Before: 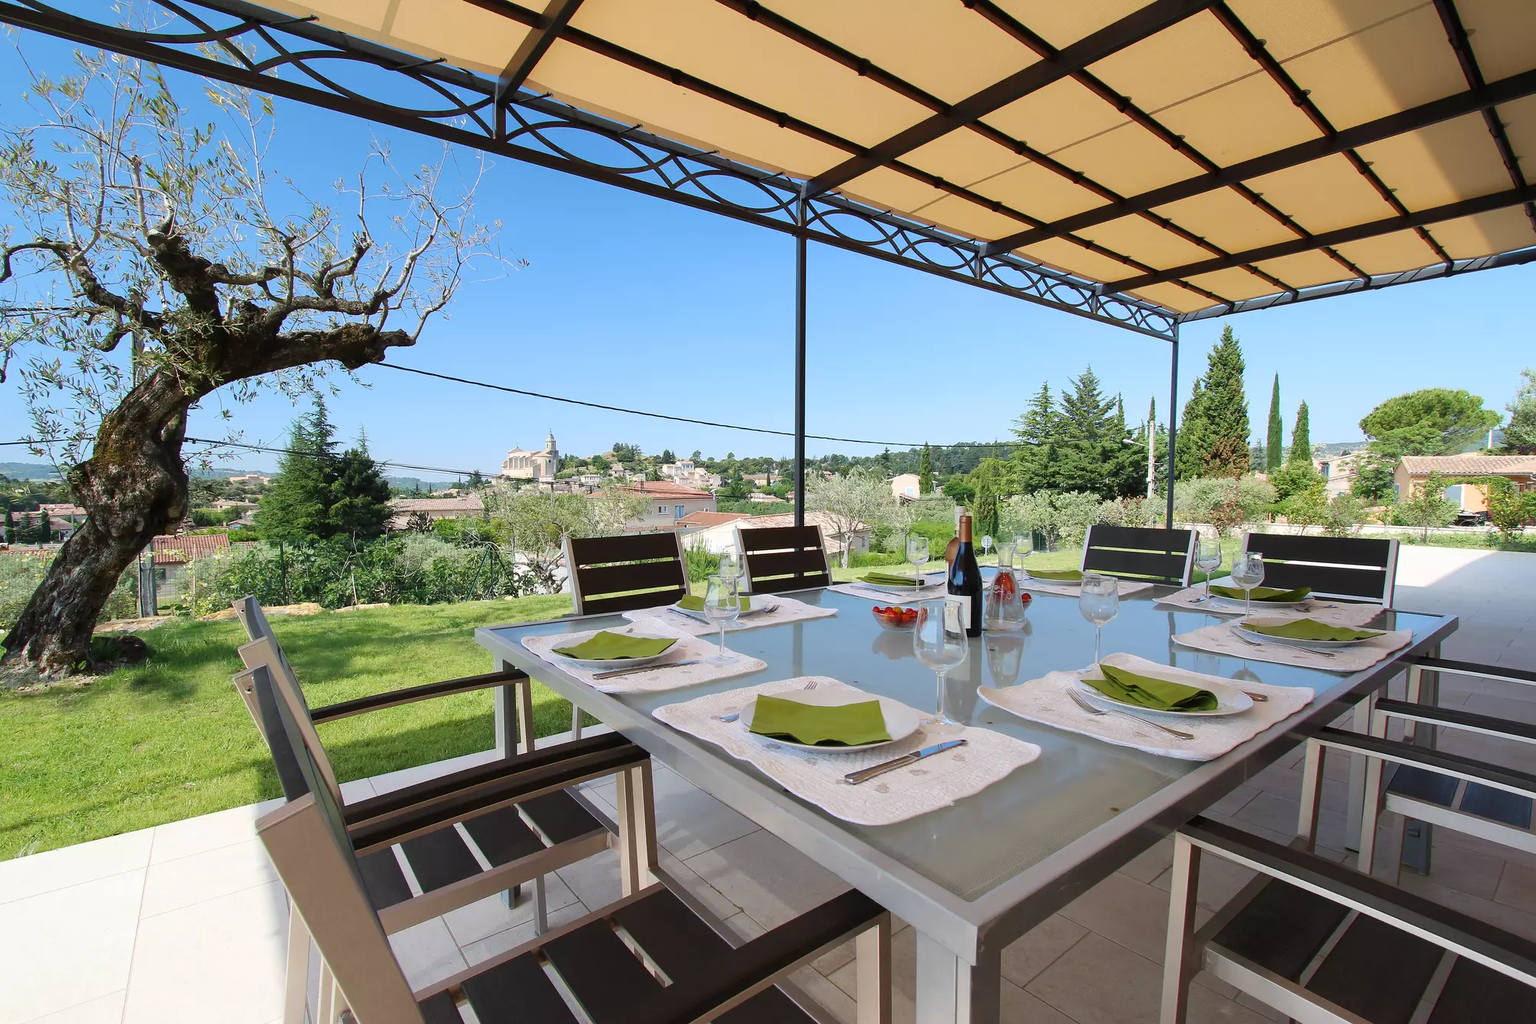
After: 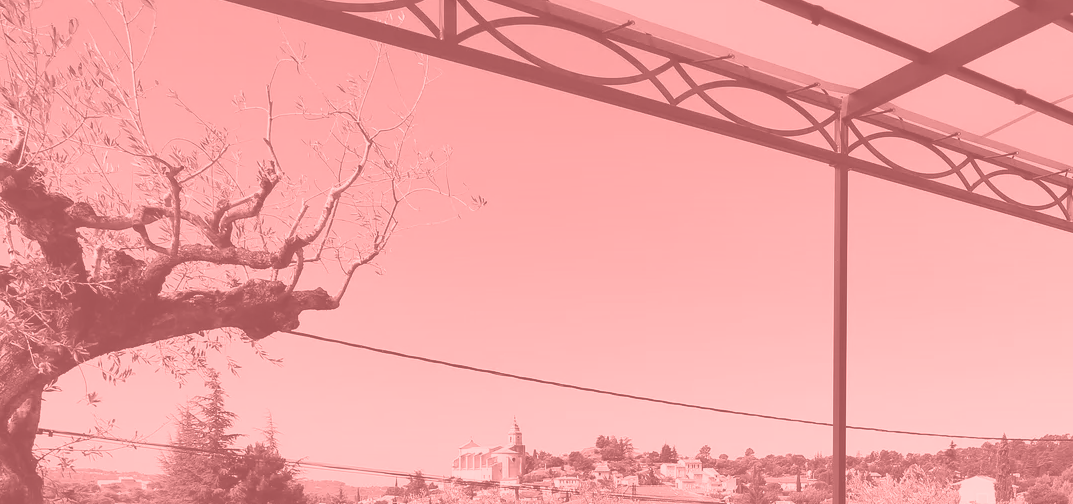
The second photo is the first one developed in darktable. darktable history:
color balance: lift [1.005, 0.99, 1.007, 1.01], gamma [1, 1.034, 1.032, 0.966], gain [0.873, 1.055, 1.067, 0.933]
exposure: exposure 0.493 EV, compensate highlight preservation false
crop: left 10.121%, top 10.631%, right 36.218%, bottom 51.526%
color correction: highlights a* 2.75, highlights b* 5, shadows a* -2.04, shadows b* -4.84, saturation 0.8
colorize: saturation 51%, source mix 50.67%, lightness 50.67%
shadows and highlights: shadows 32.83, highlights -47.7, soften with gaussian
